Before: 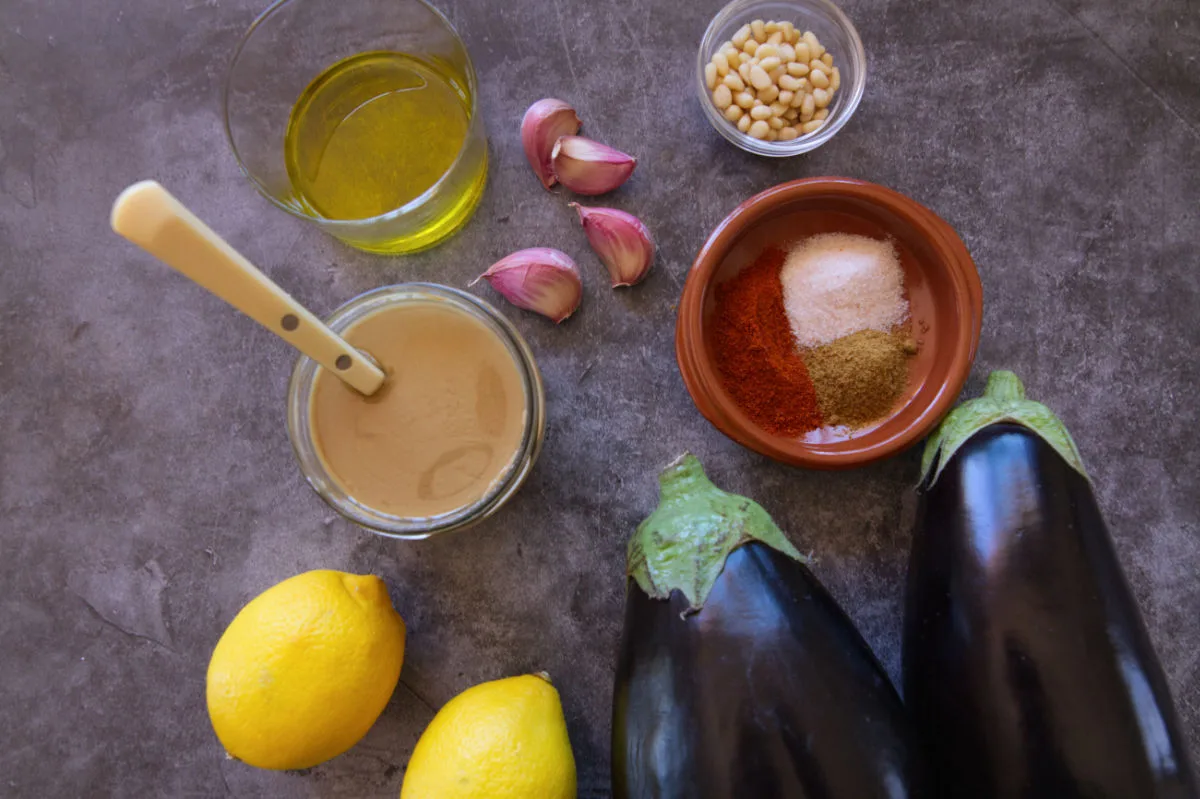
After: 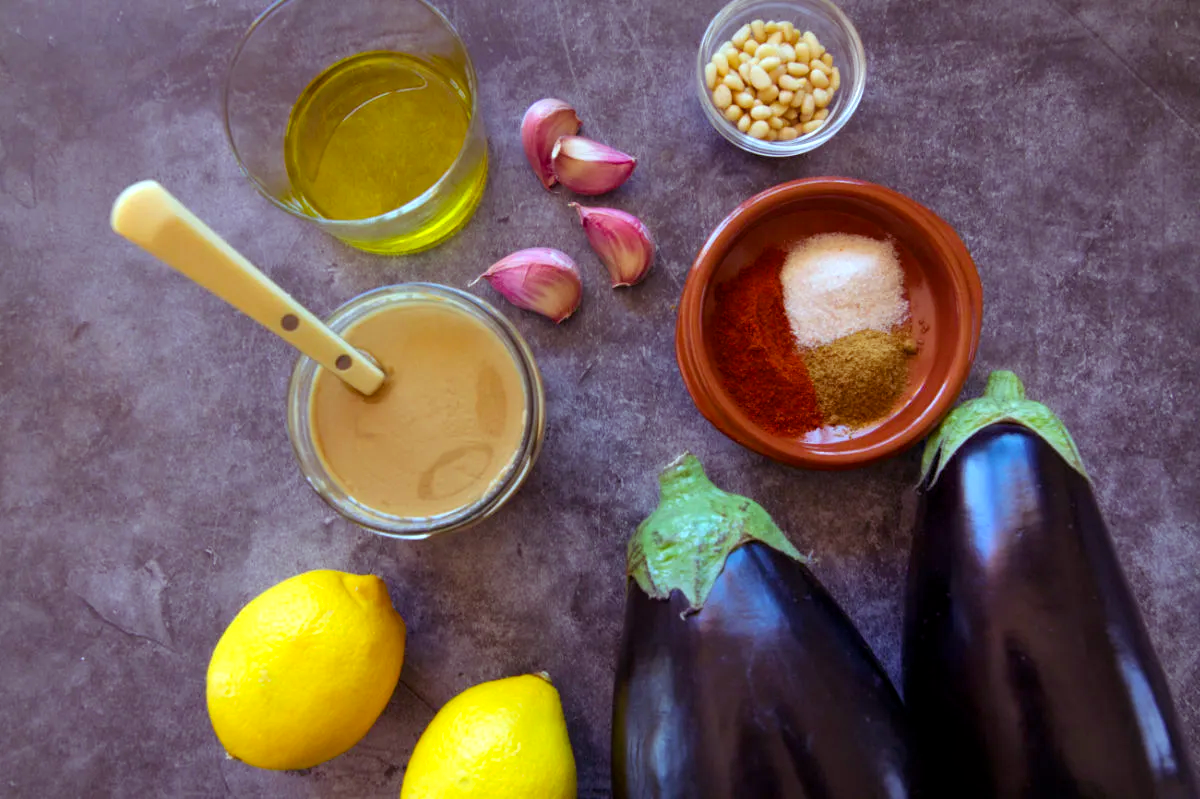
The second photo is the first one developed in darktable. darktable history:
exposure: black level correction 0.002, exposure 0.15 EV, compensate highlight preservation false
color balance rgb: shadows lift › luminance 0.49%, shadows lift › chroma 6.83%, shadows lift › hue 300.29°, power › hue 208.98°, highlights gain › luminance 20.24%, highlights gain › chroma 2.73%, highlights gain › hue 173.85°, perceptual saturation grading › global saturation 18.05%
